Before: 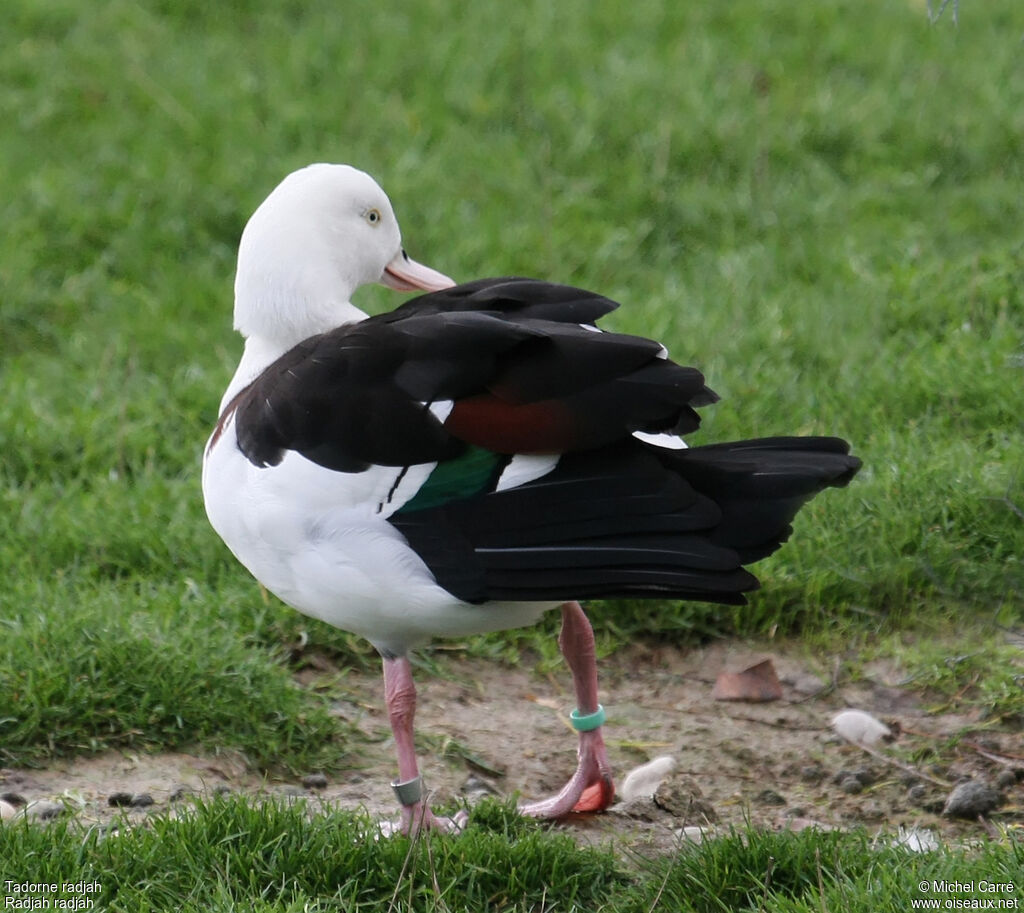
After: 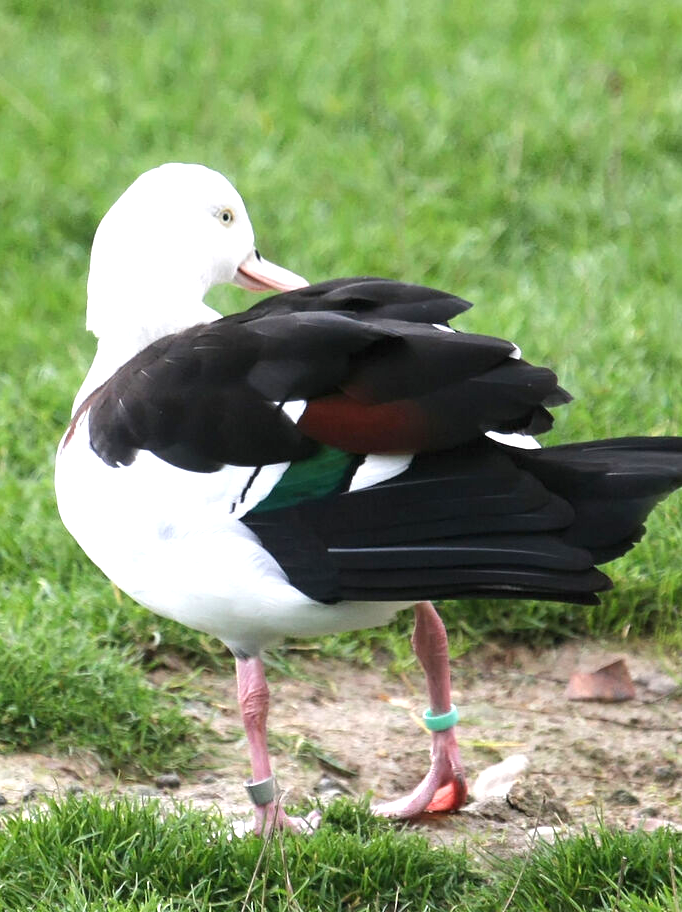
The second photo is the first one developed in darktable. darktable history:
crop and rotate: left 14.385%, right 18.967%
exposure: black level correction 0, exposure 1.103 EV, compensate exposure bias true, compensate highlight preservation false
